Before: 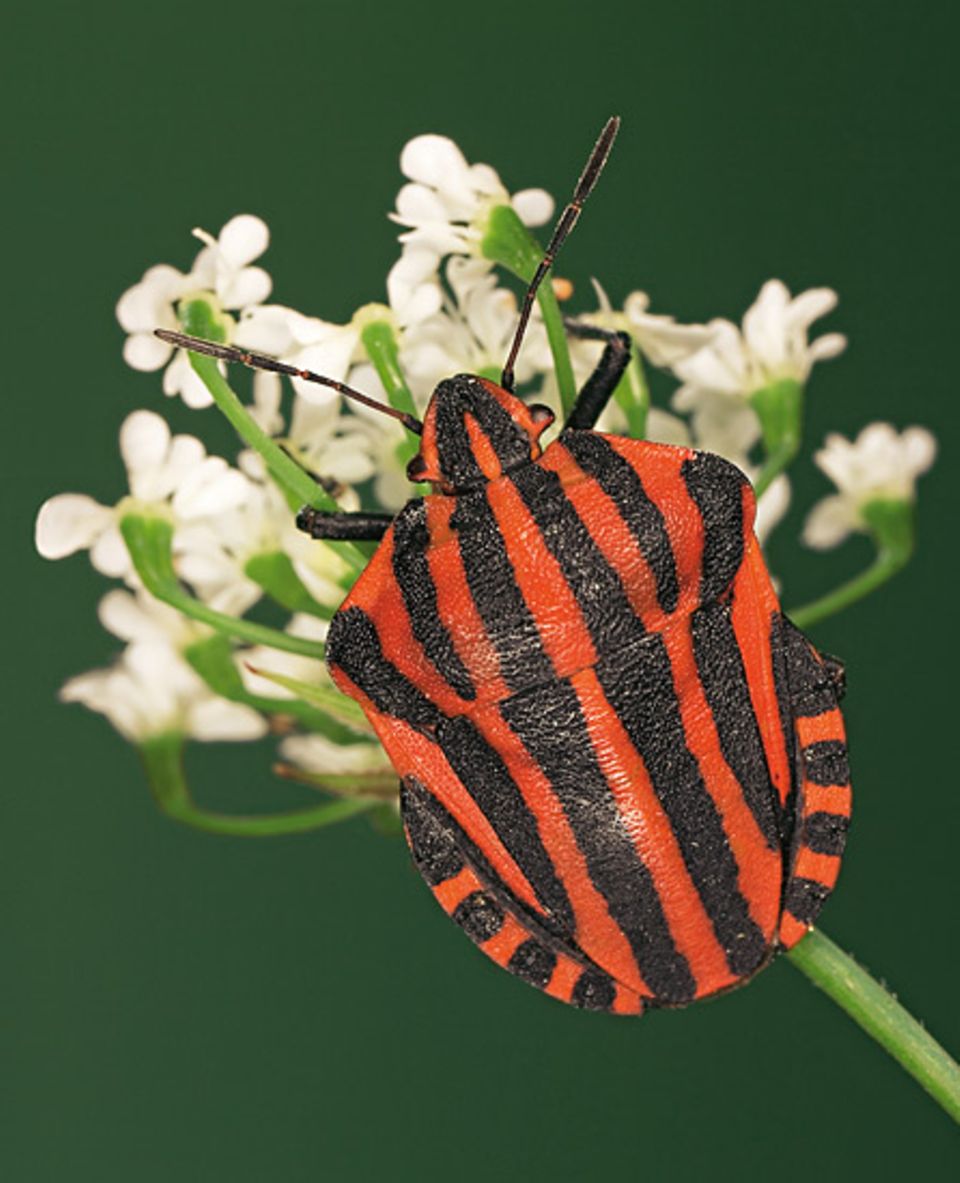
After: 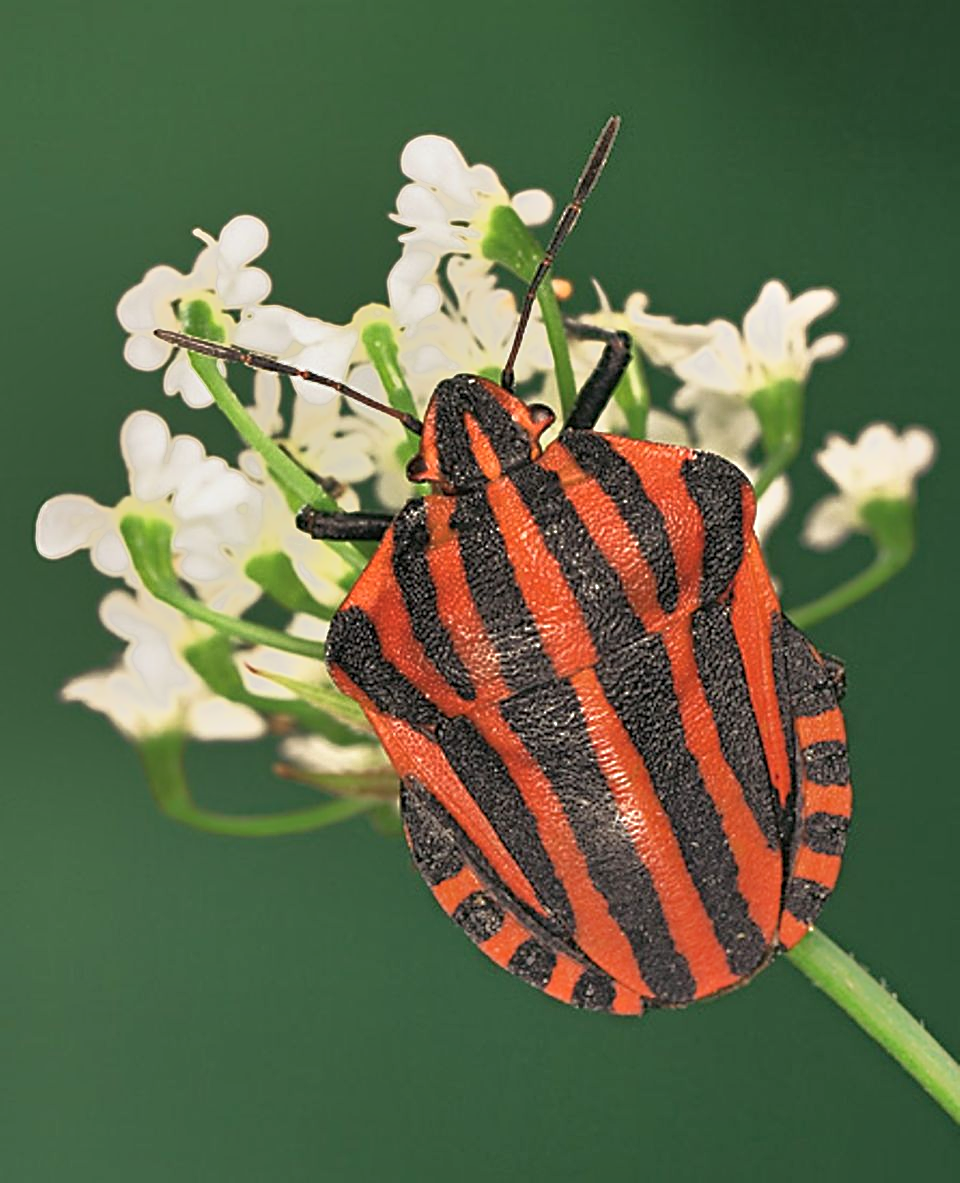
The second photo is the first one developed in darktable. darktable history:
shadows and highlights: radius 44.78, white point adjustment 6.64, compress 79.65%, highlights color adjustment 78.42%, soften with gaussian
tone equalizer: -7 EV -0.63 EV, -6 EV 1 EV, -5 EV -0.45 EV, -4 EV 0.43 EV, -3 EV 0.41 EV, -2 EV 0.15 EV, -1 EV -0.15 EV, +0 EV -0.39 EV, smoothing diameter 25%, edges refinement/feathering 10, preserve details guided filter
sharpen: on, module defaults
